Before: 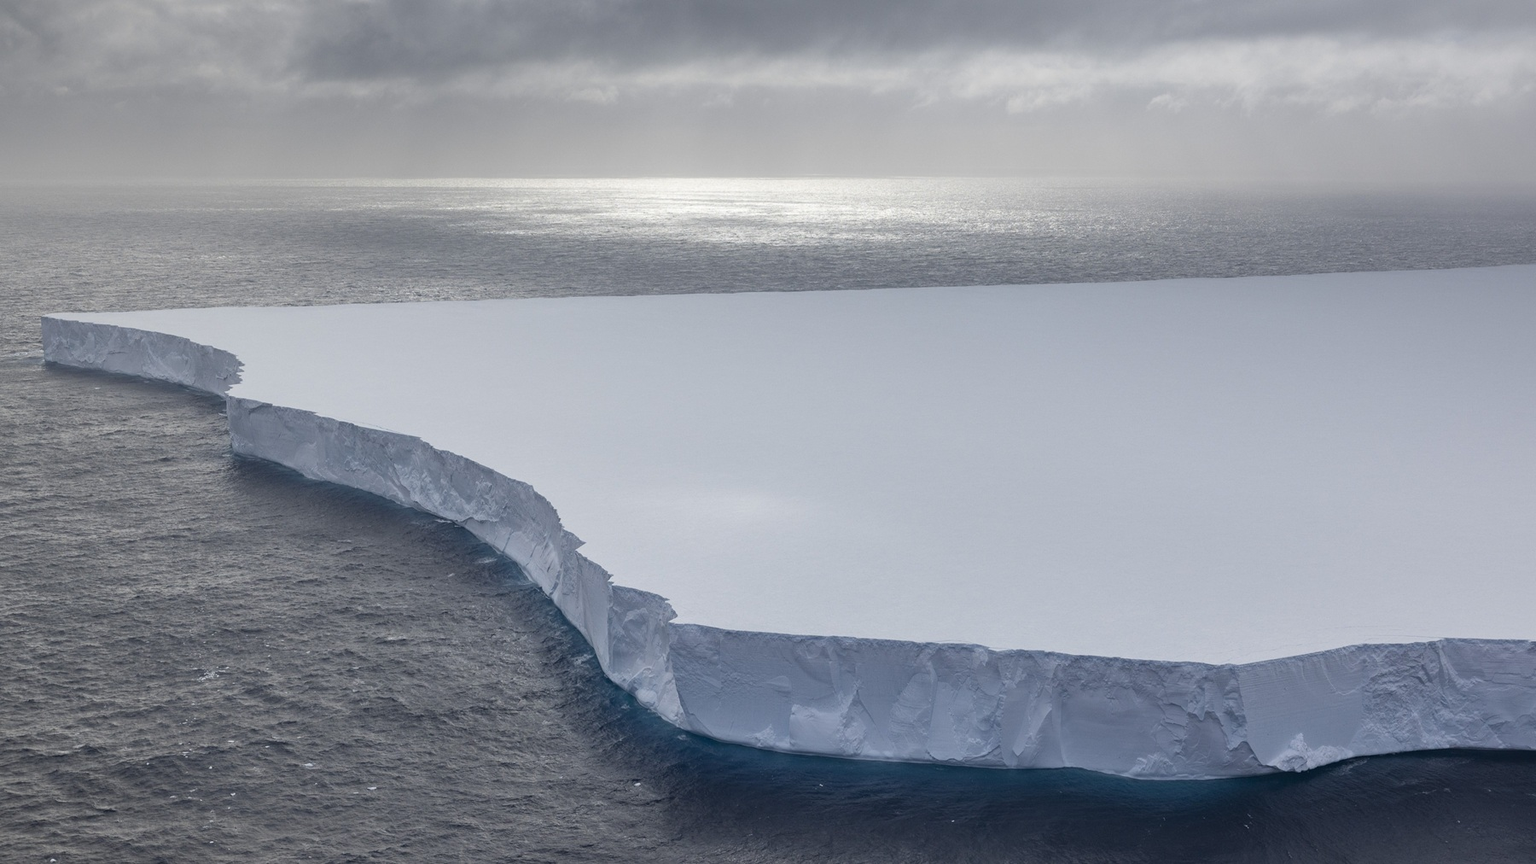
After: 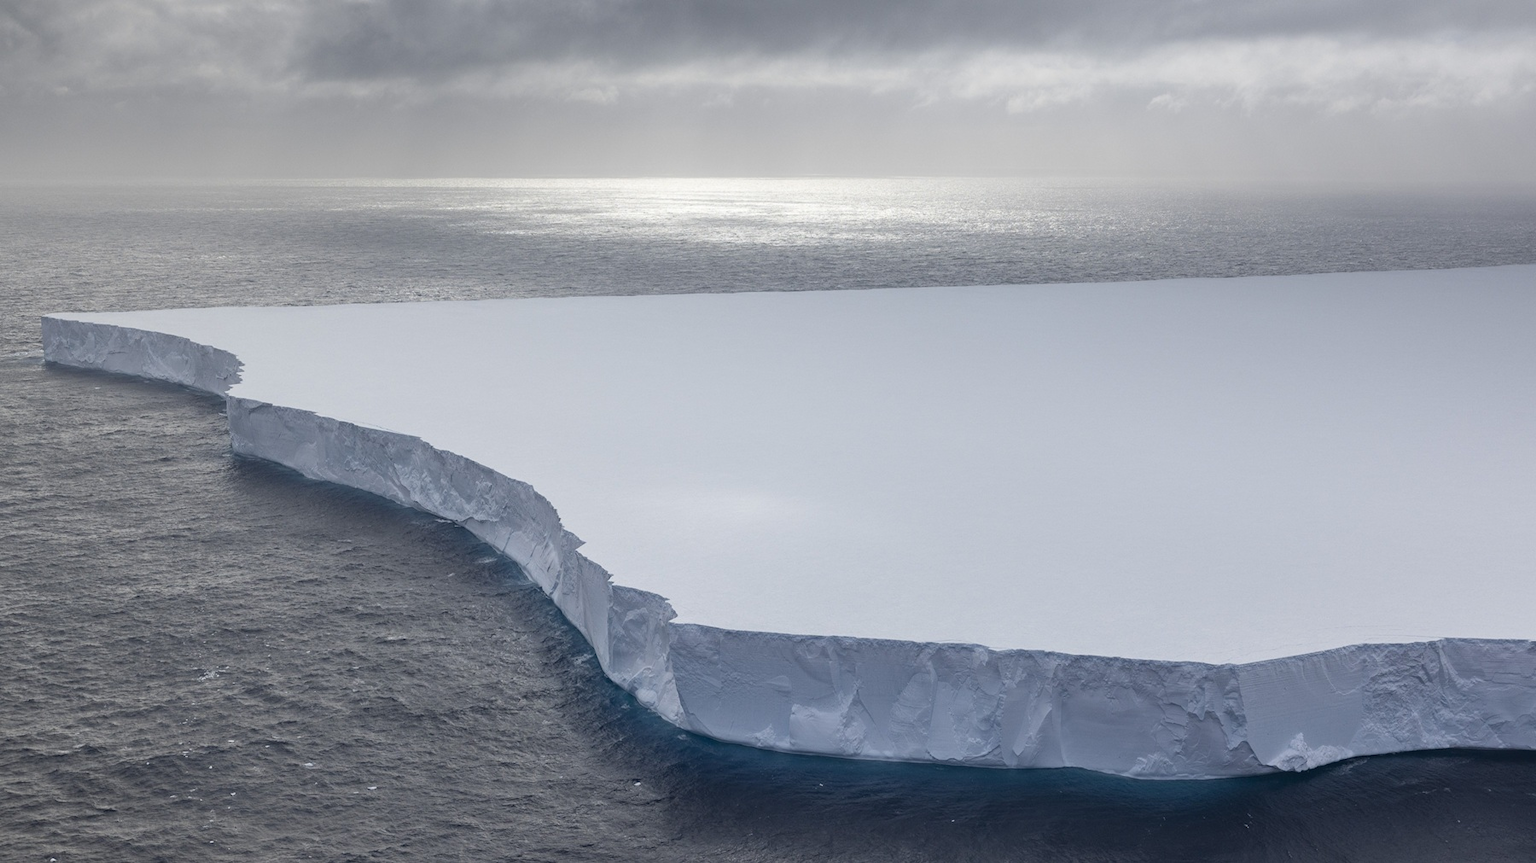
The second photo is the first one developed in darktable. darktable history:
shadows and highlights: shadows -1.32, highlights 41.15
